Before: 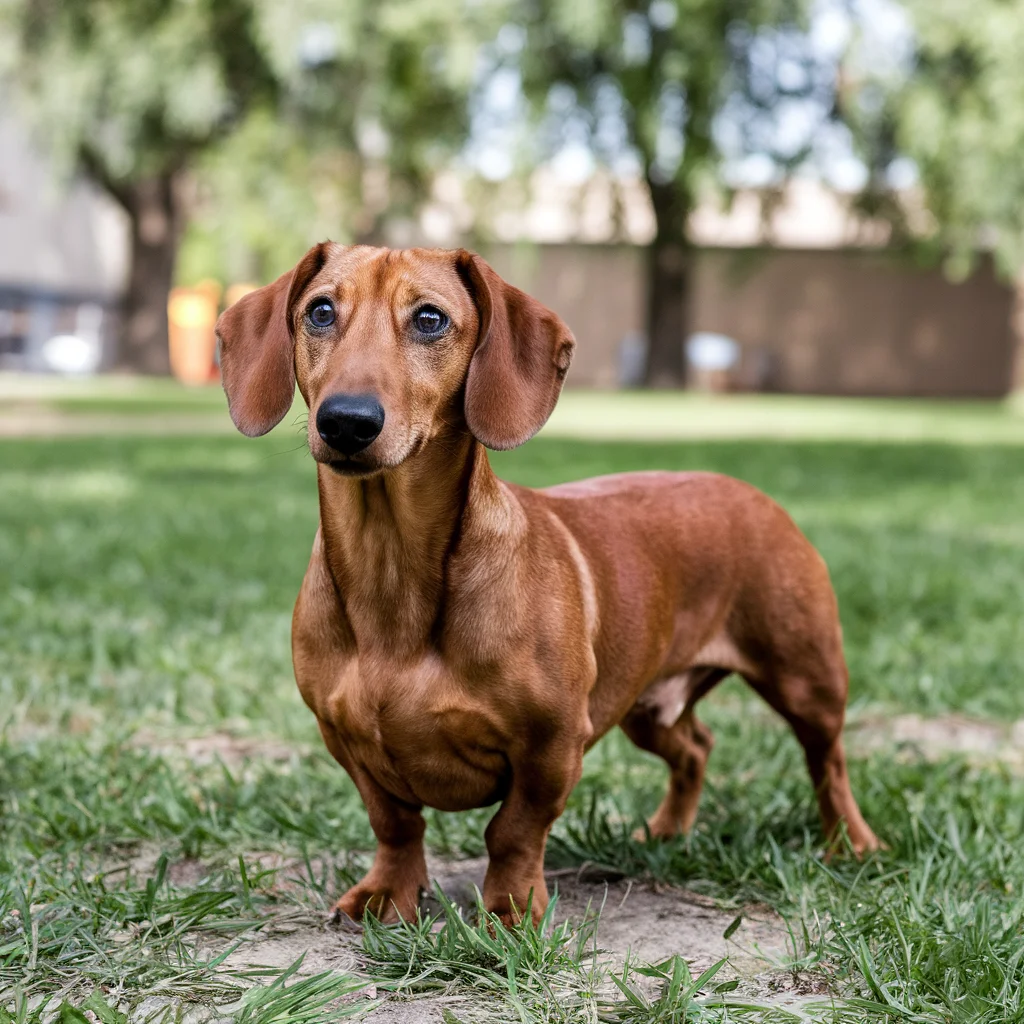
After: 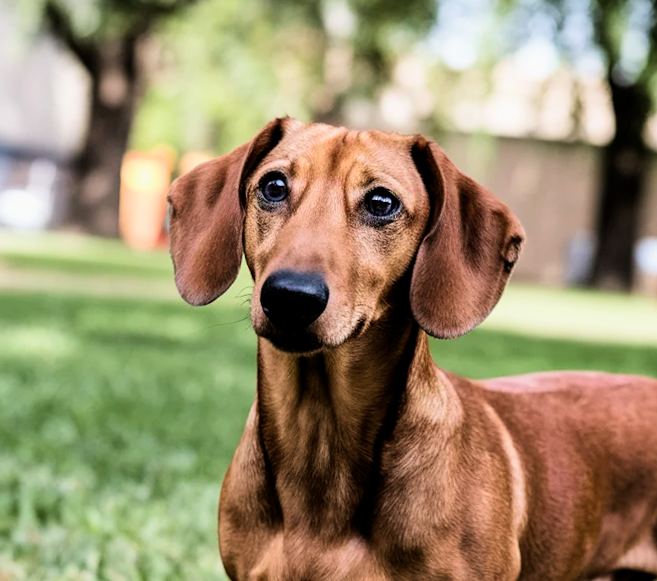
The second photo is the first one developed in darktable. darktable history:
rotate and perspective: rotation -0.45°, automatic cropping original format, crop left 0.008, crop right 0.992, crop top 0.012, crop bottom 0.988
velvia: on, module defaults
filmic rgb: black relative exposure -5.42 EV, white relative exposure 2.85 EV, dynamic range scaling -37.73%, hardness 4, contrast 1.605, highlights saturation mix -0.93%
crop and rotate: angle -4.99°, left 2.122%, top 6.945%, right 27.566%, bottom 30.519%
